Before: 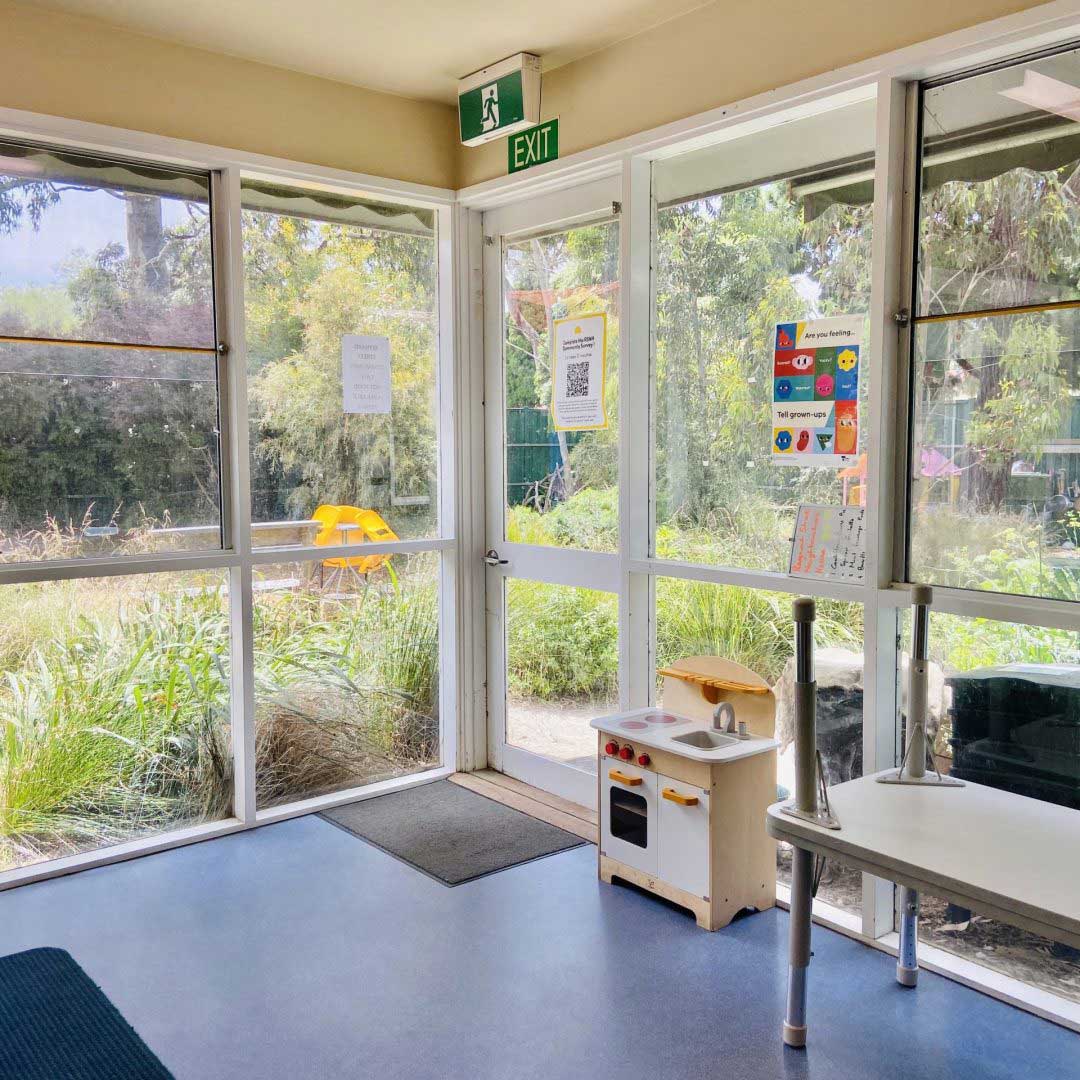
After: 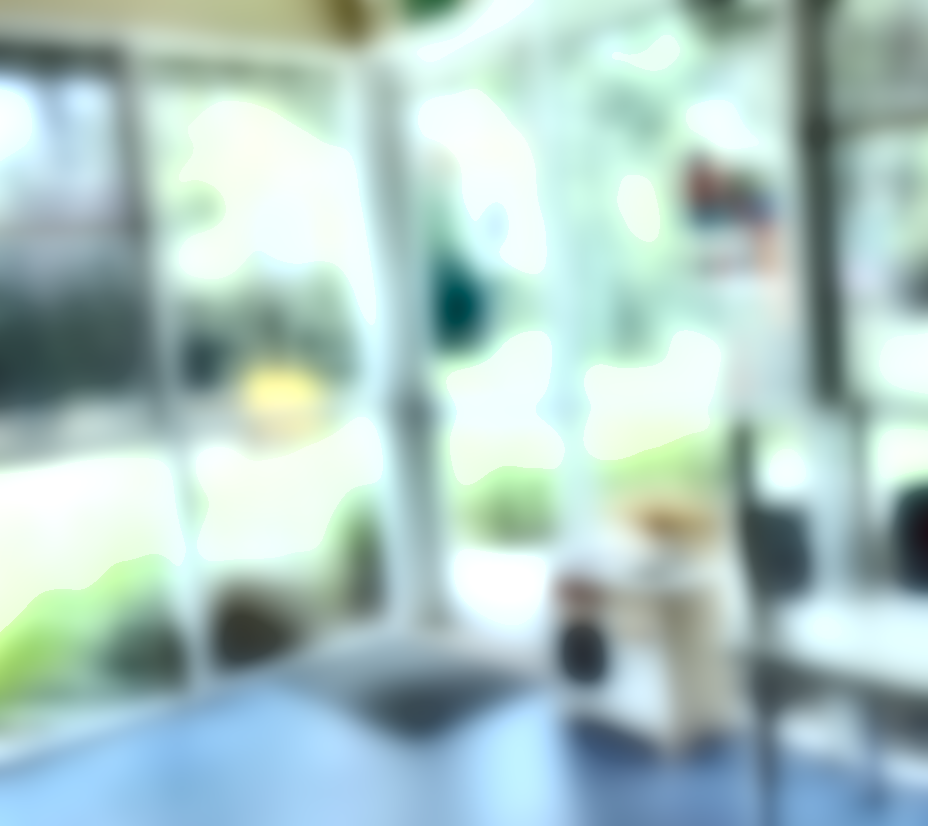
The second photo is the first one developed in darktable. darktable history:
rotate and perspective: rotation -4.98°, automatic cropping off
crop: left 9.712%, top 16.928%, right 10.845%, bottom 12.332%
contrast brightness saturation: contrast 0.1, saturation -0.36
exposure: exposure 0.258 EV, compensate highlight preservation false
color balance rgb: shadows lift › luminance -7.7%, shadows lift › chroma 2.13%, shadows lift › hue 200.79°, power › luminance -7.77%, power › chroma 2.27%, power › hue 220.69°, highlights gain › luminance 15.15%, highlights gain › chroma 4%, highlights gain › hue 209.35°, global offset › luminance -0.21%, global offset › chroma 0.27%, perceptual saturation grading › global saturation 24.42%, perceptual saturation grading › highlights -24.42%, perceptual saturation grading › mid-tones 24.42%, perceptual saturation grading › shadows 40%, perceptual brilliance grading › global brilliance -5%, perceptual brilliance grading › highlights 24.42%, perceptual brilliance grading › mid-tones 7%, perceptual brilliance grading › shadows -5%
shadows and highlights: shadows 43.71, white point adjustment -1.46, soften with gaussian
lowpass: radius 16, unbound 0
